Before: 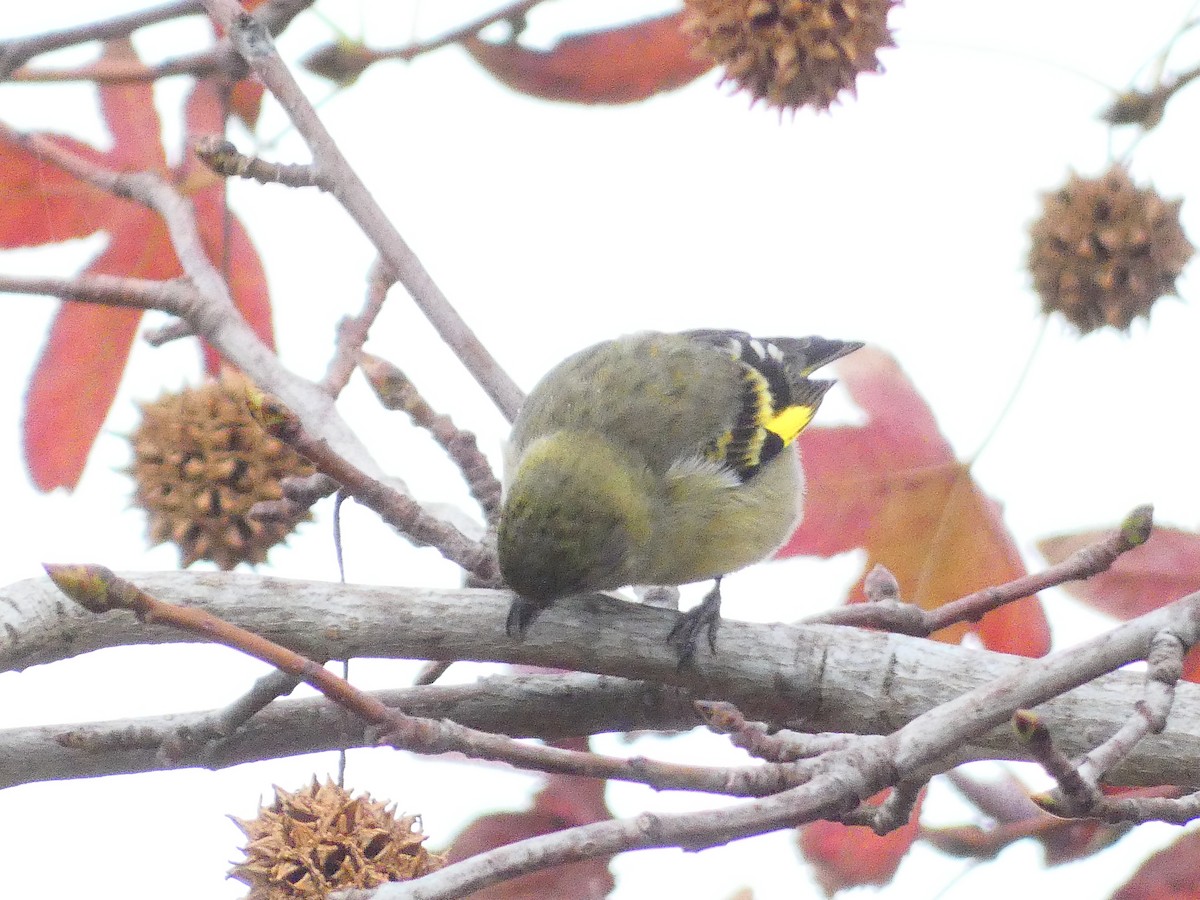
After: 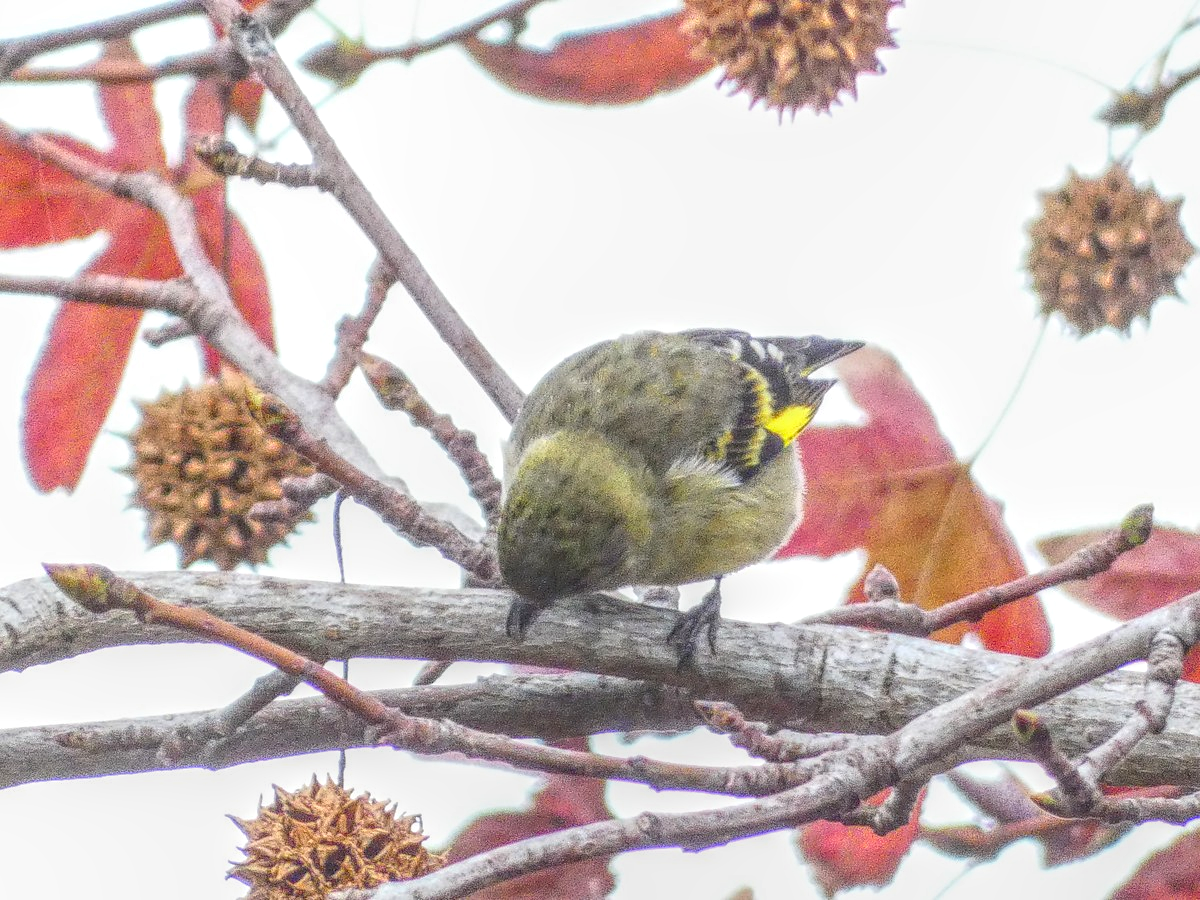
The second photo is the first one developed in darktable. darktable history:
local contrast: highlights 3%, shadows 4%, detail 200%, midtone range 0.244
contrast brightness saturation: contrast 0.117, brightness -0.122, saturation 0.202
